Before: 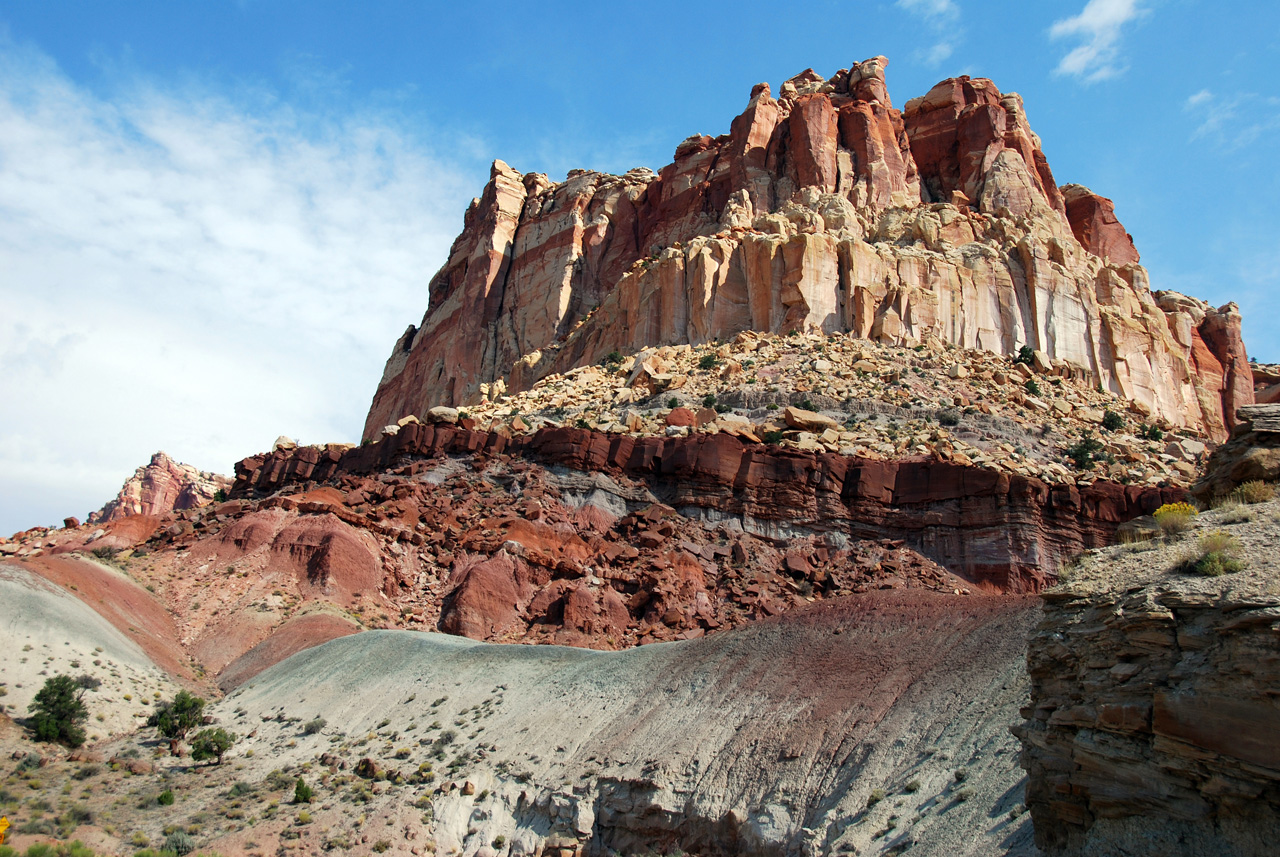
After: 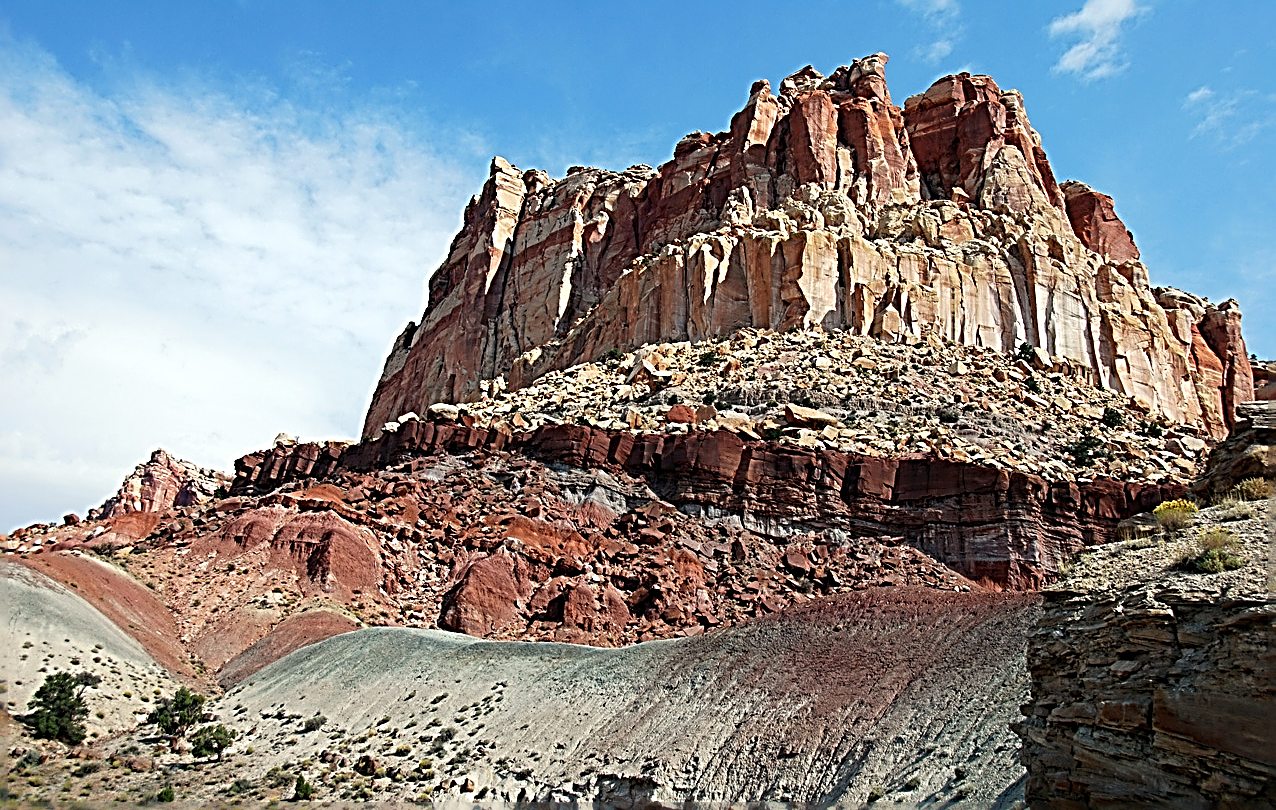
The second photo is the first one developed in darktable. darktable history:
crop: top 0.401%, right 0.258%, bottom 4.997%
sharpen: radius 3.196, amount 1.735
